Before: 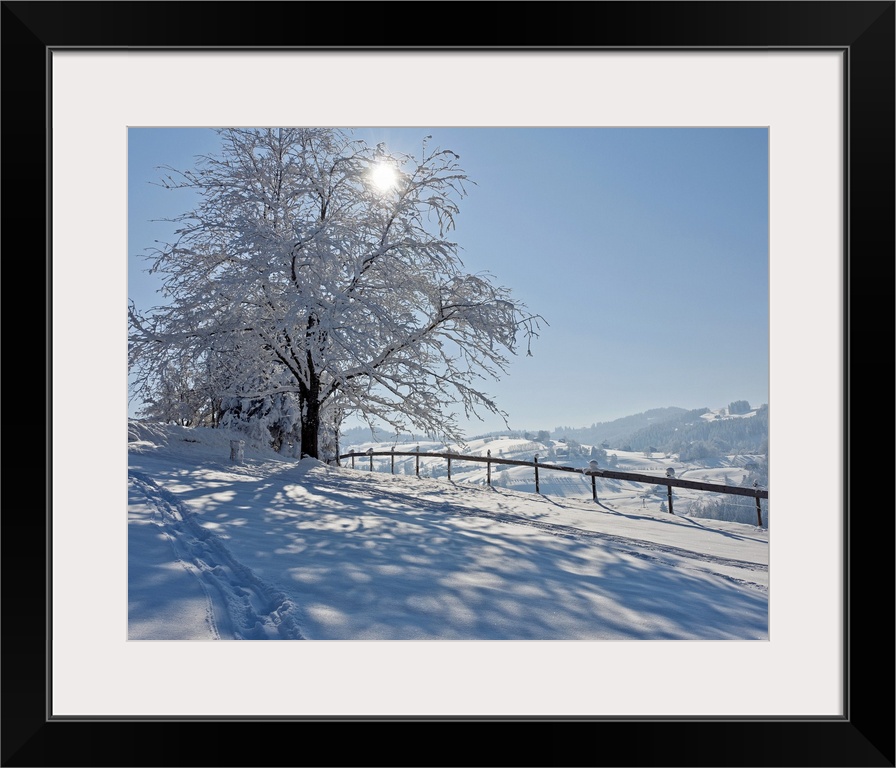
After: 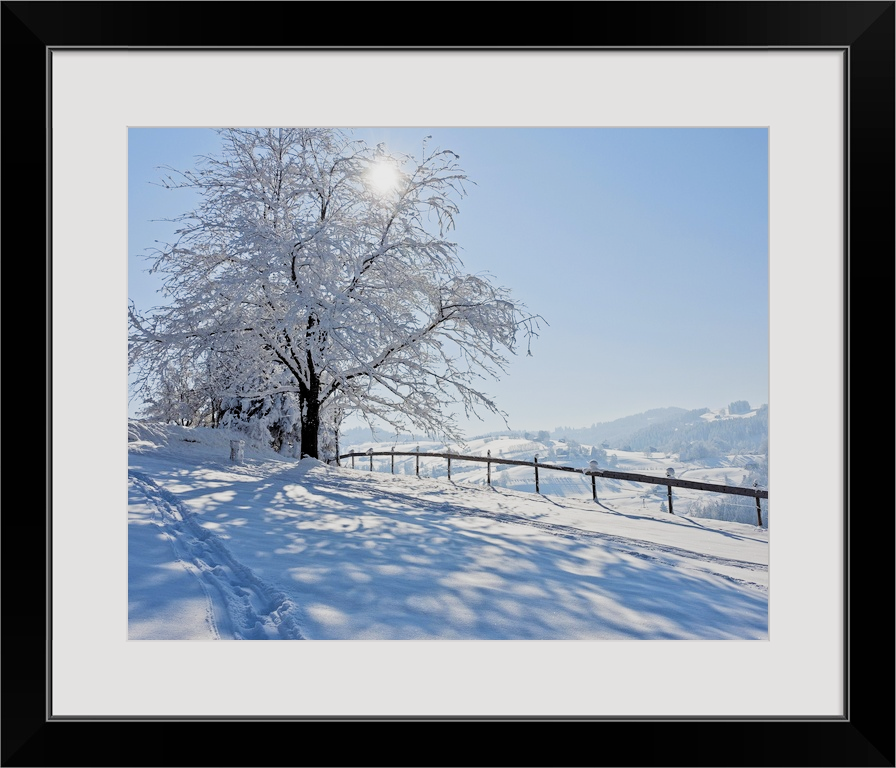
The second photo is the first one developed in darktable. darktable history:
filmic rgb: black relative exposure -7.82 EV, white relative exposure 4.34 EV, threshold 5.97 EV, hardness 3.87, add noise in highlights 0, preserve chrominance luminance Y, color science v3 (2019), use custom middle-gray values true, iterations of high-quality reconstruction 0, contrast in highlights soft, enable highlight reconstruction true
exposure: black level correction 0, exposure 0.699 EV, compensate highlight preservation false
